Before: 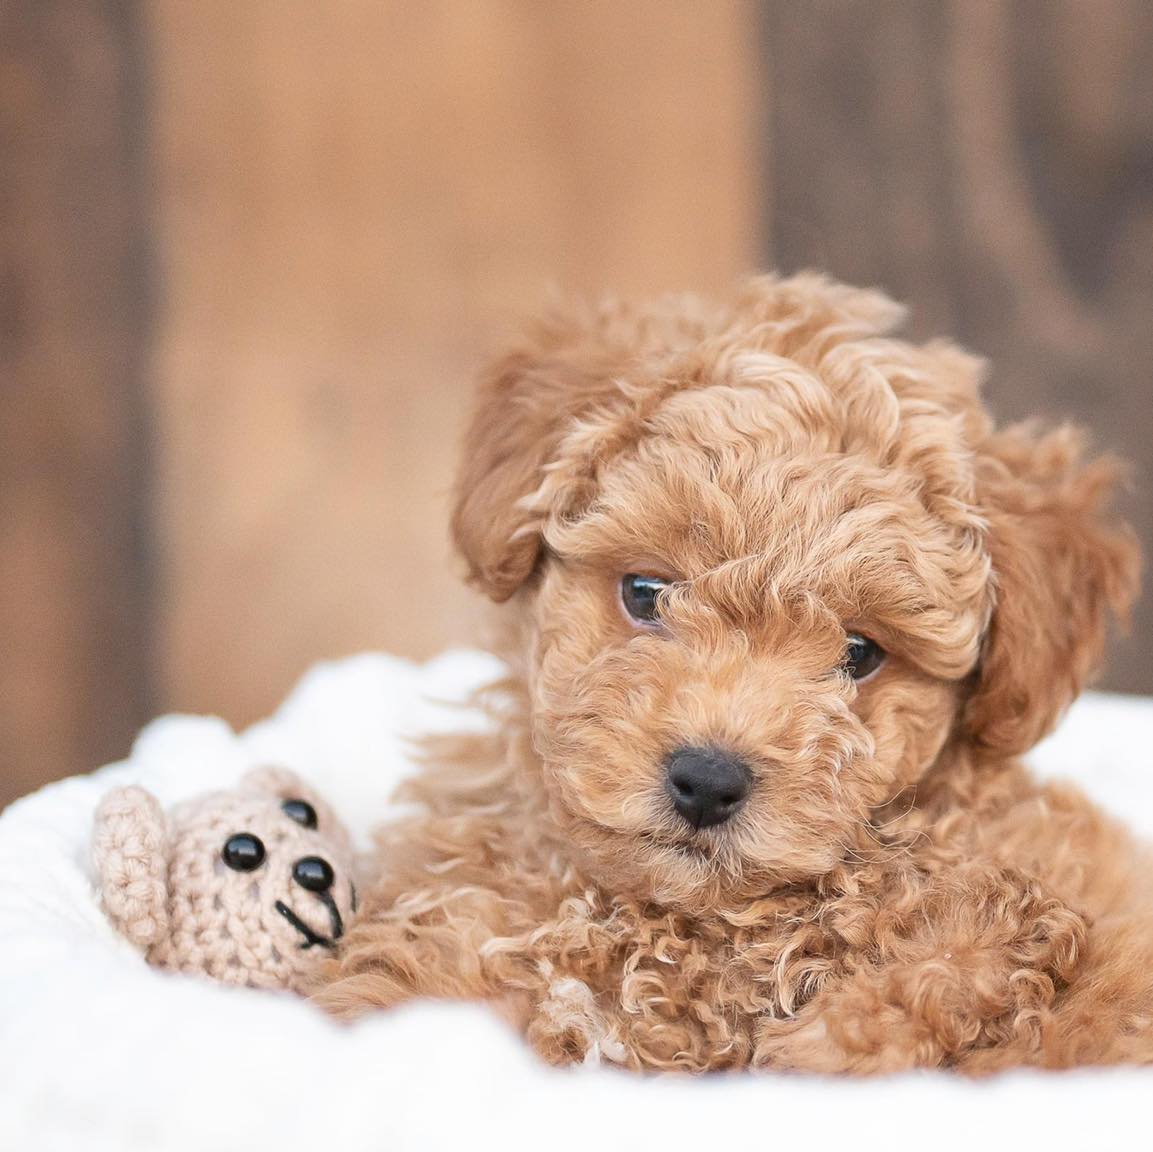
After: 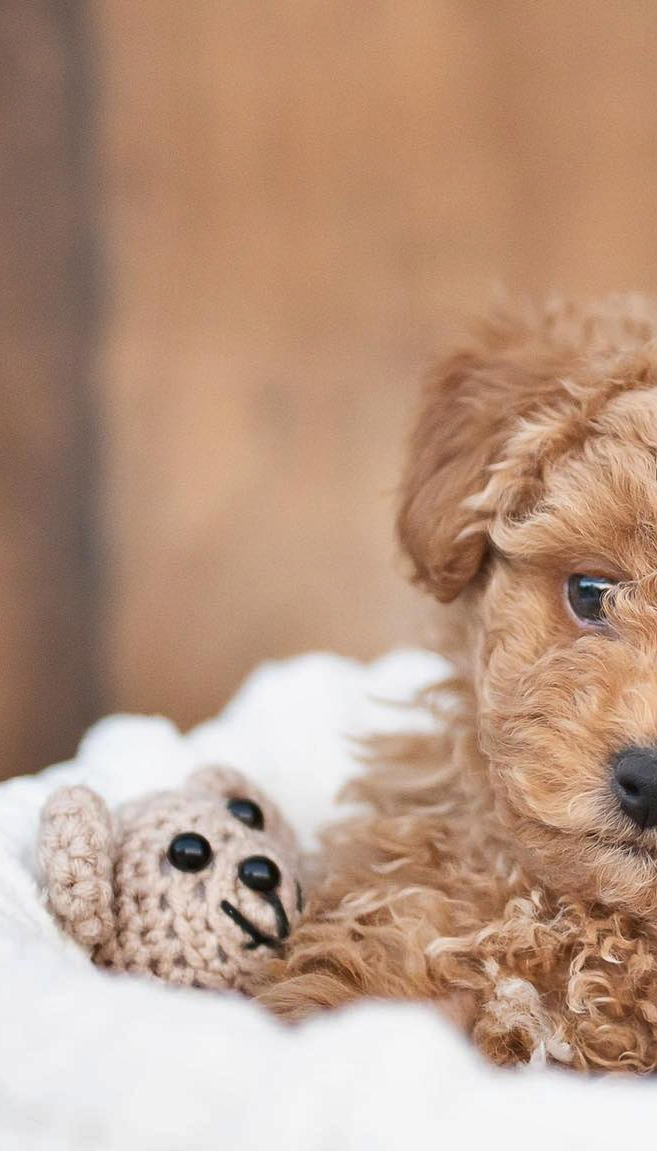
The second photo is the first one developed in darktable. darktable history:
shadows and highlights: shadows 43.87, white point adjustment -1.37, soften with gaussian
crop: left 4.747%, right 38.22%
